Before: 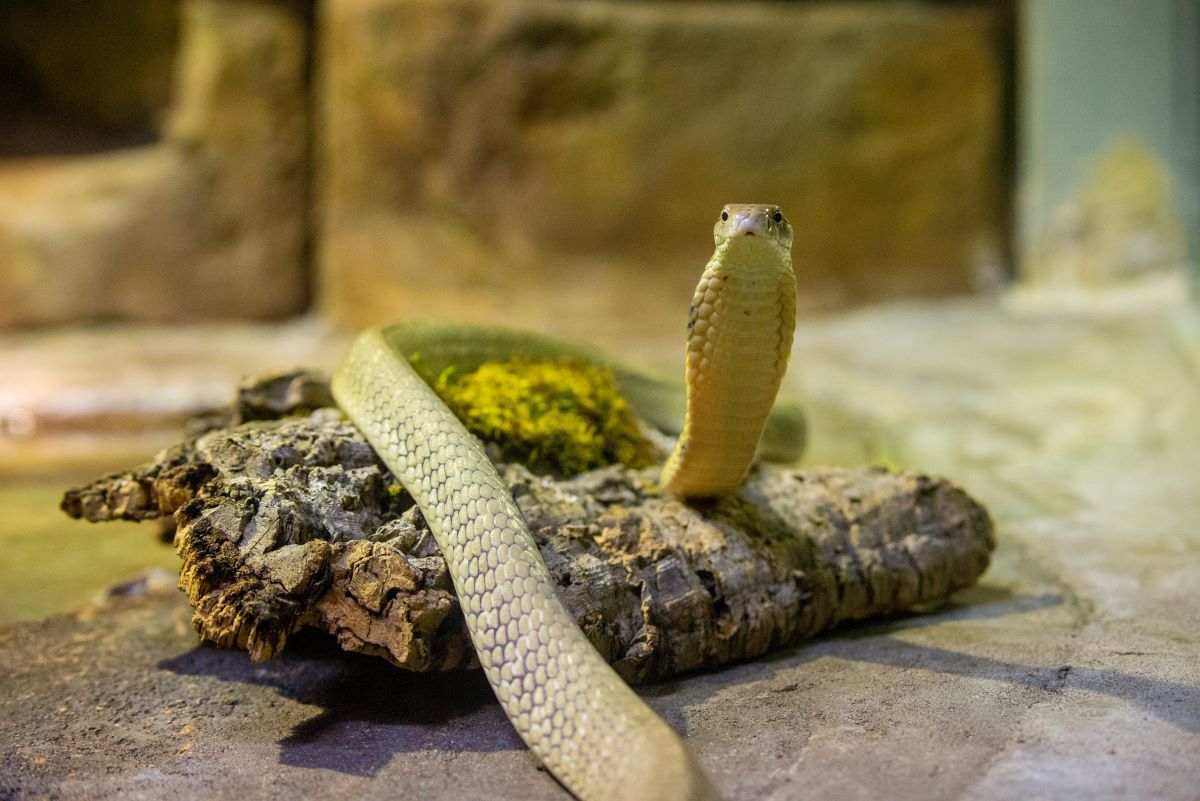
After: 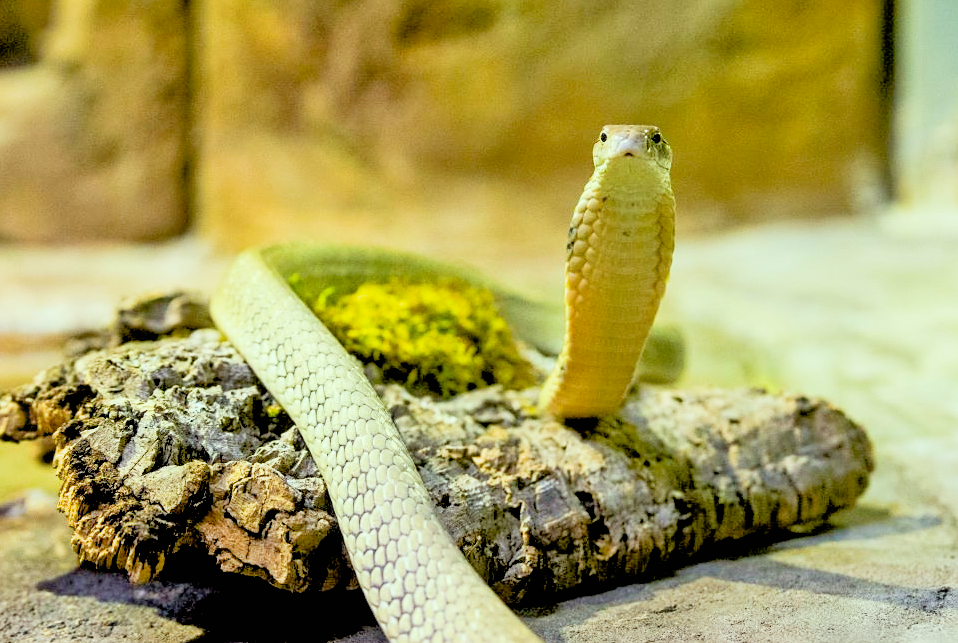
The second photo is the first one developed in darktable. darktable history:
sharpen: amount 0.211
crop and rotate: left 10.114%, top 9.901%, right 10.037%, bottom 9.701%
exposure: black level correction 0.008, exposure 0.985 EV, compensate exposure bias true, compensate highlight preservation false
tone equalizer: -7 EV 0.162 EV, -6 EV 0.629 EV, -5 EV 1.16 EV, -4 EV 1.33 EV, -3 EV 1.13 EV, -2 EV 0.6 EV, -1 EV 0.164 EV
color correction: highlights a* -8.24, highlights b* 3.48
filmic rgb: black relative exposure -5.05 EV, white relative exposure 3.97 EV, hardness 2.89, contrast 1.299, highlights saturation mix -30.23%
